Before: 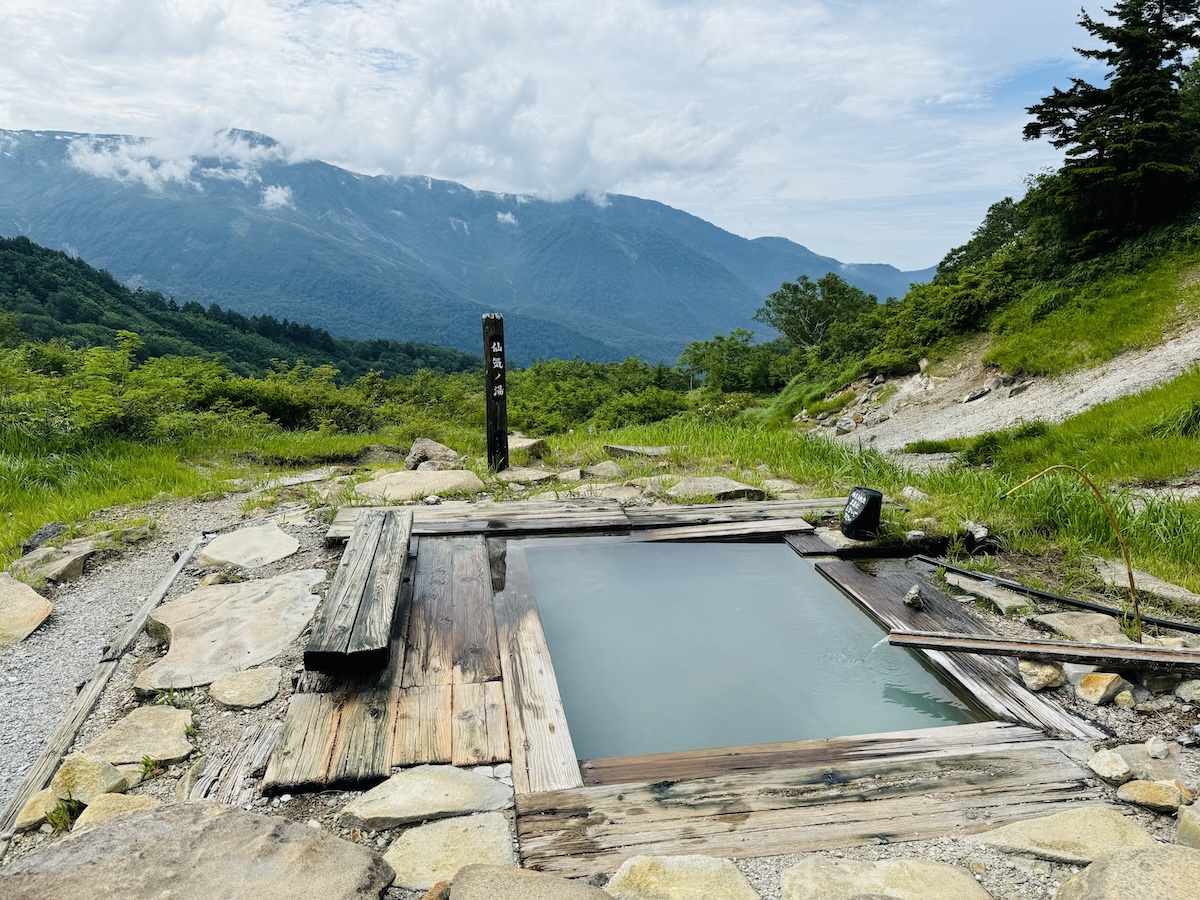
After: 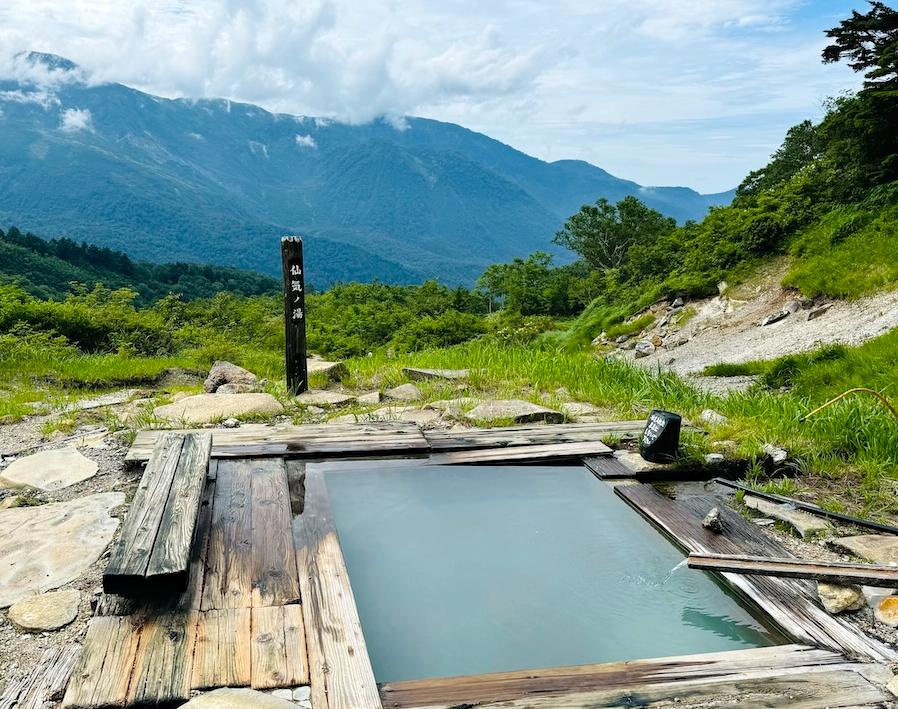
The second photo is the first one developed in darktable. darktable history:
crop: left 16.768%, top 8.653%, right 8.362%, bottom 12.485%
haze removal: adaptive false
levels: levels [0, 0.474, 0.947]
